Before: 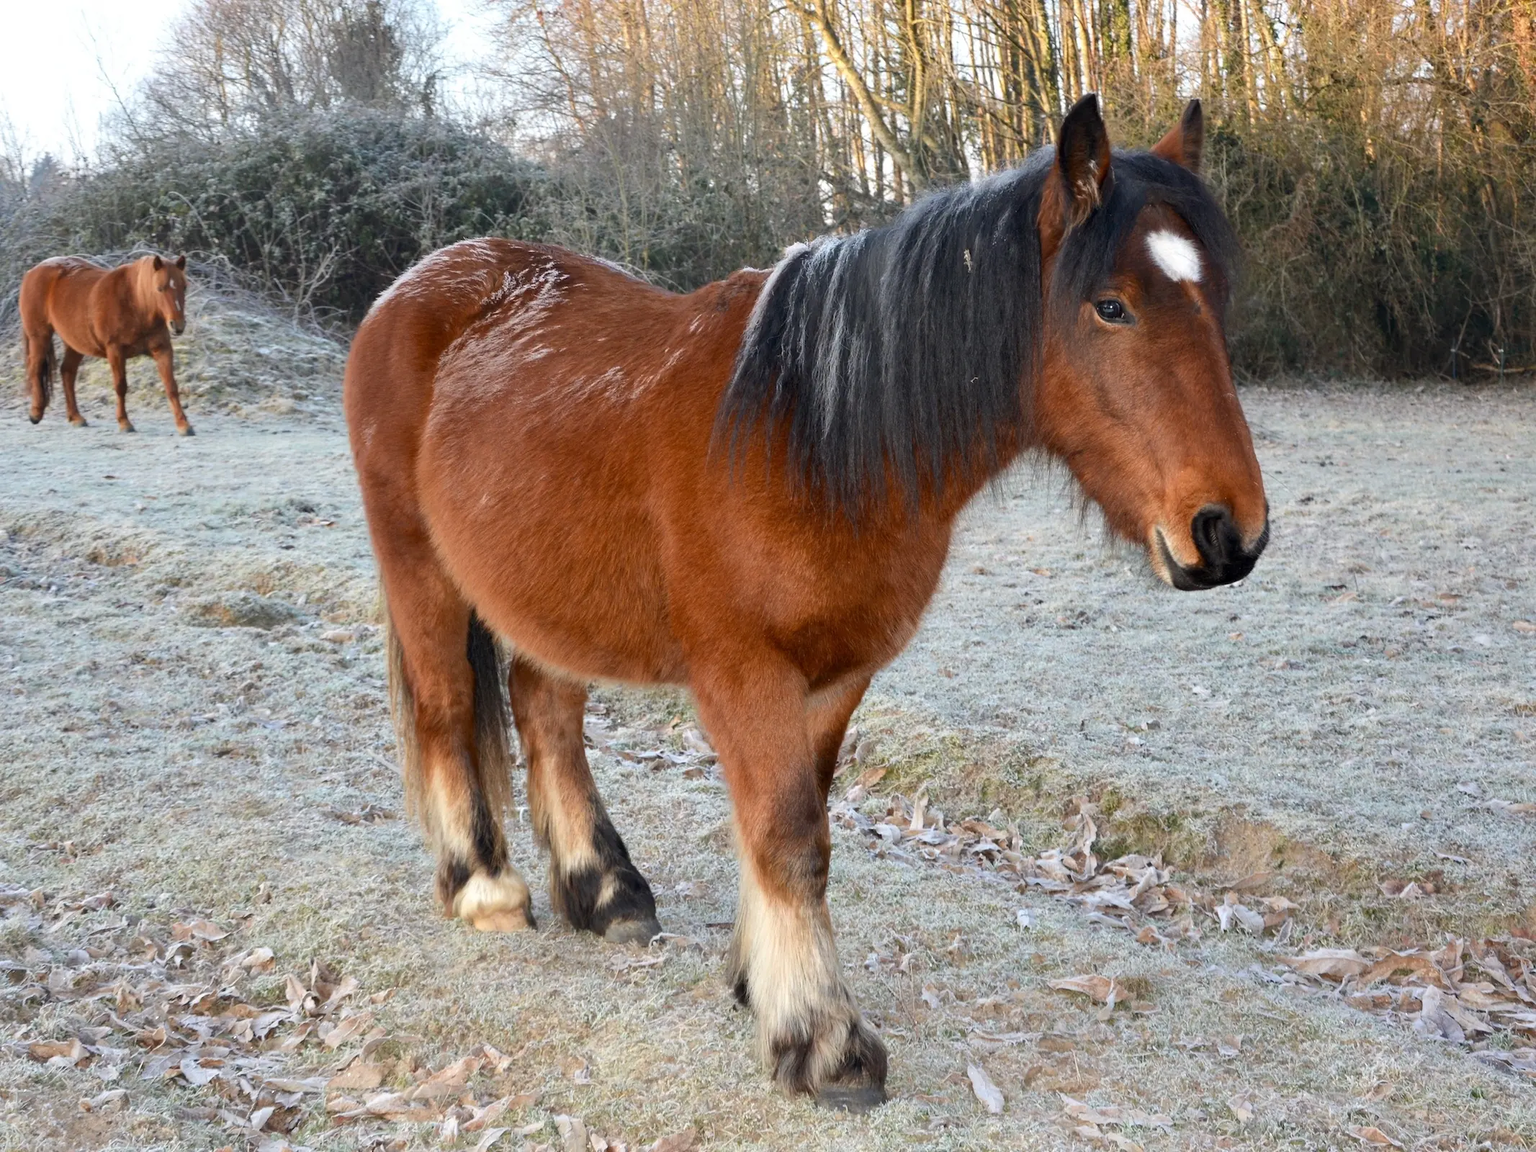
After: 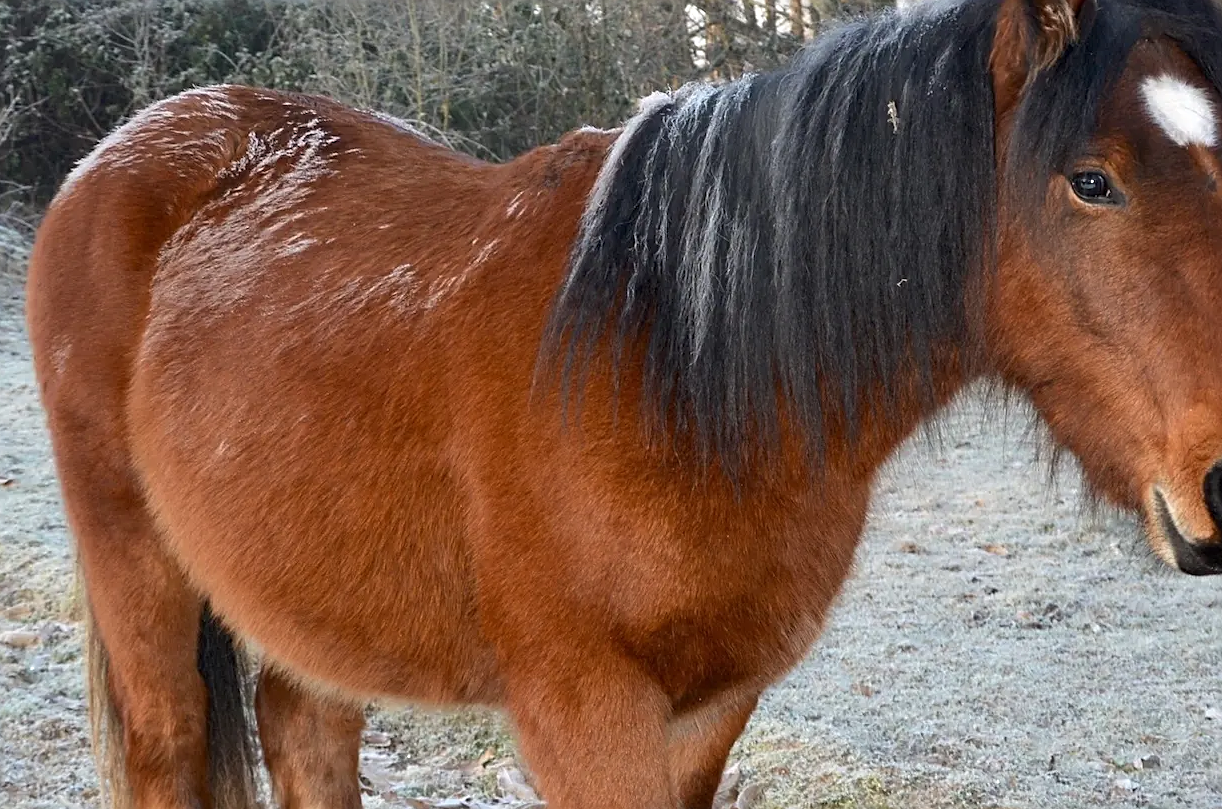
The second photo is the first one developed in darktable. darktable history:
crop: left 21.172%, top 15.365%, right 21.507%, bottom 34.021%
sharpen: on, module defaults
